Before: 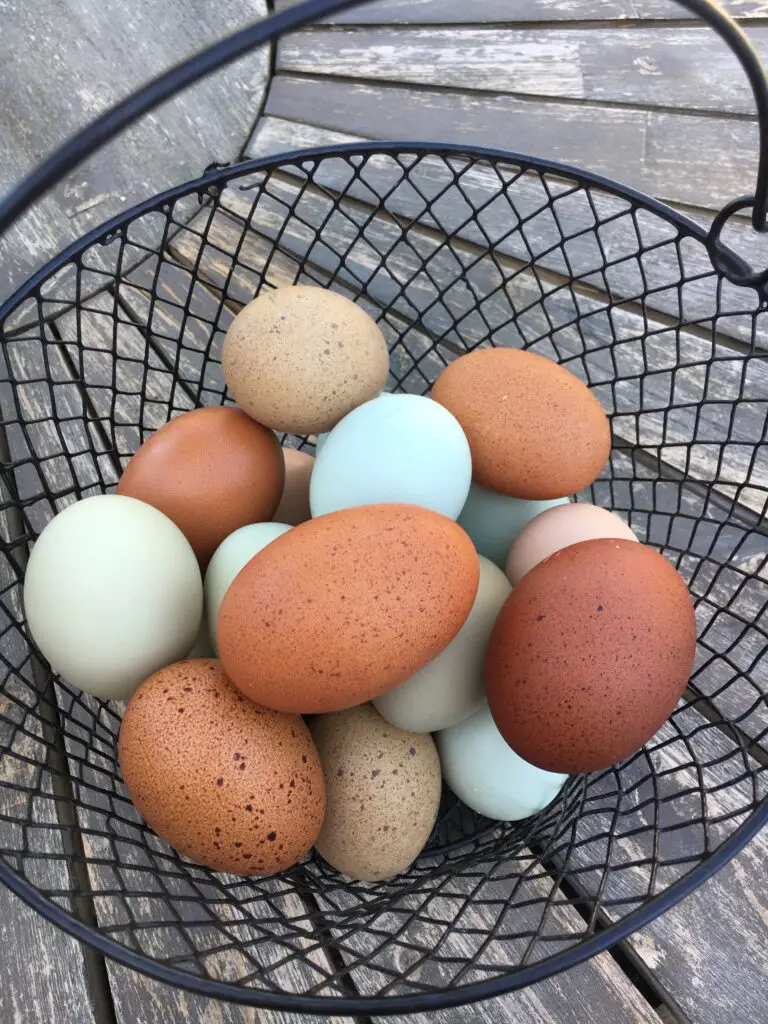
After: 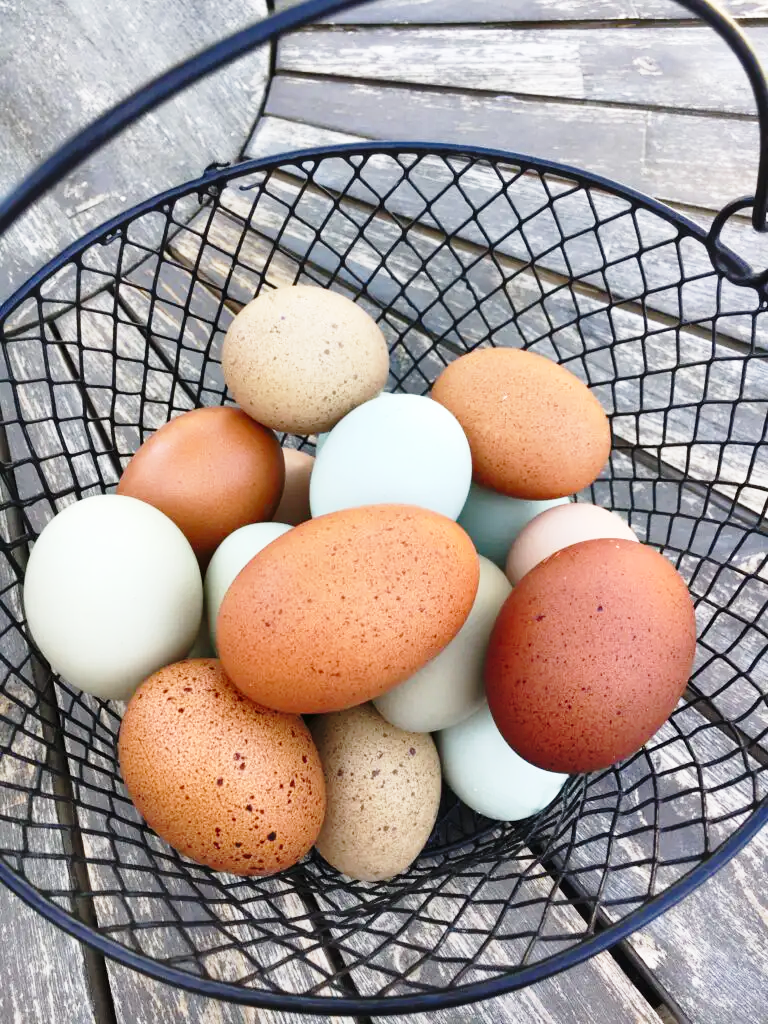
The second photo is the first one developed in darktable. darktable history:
shadows and highlights: soften with gaussian
base curve: curves: ch0 [(0, 0) (0.028, 0.03) (0.121, 0.232) (0.46, 0.748) (0.859, 0.968) (1, 1)], preserve colors none
